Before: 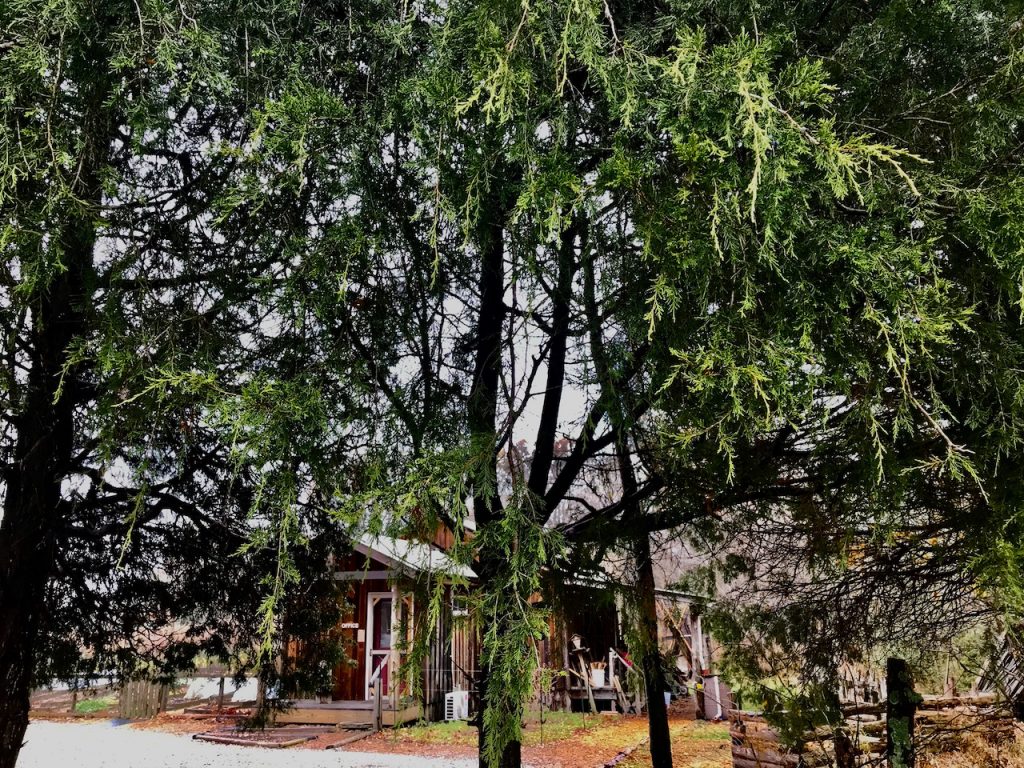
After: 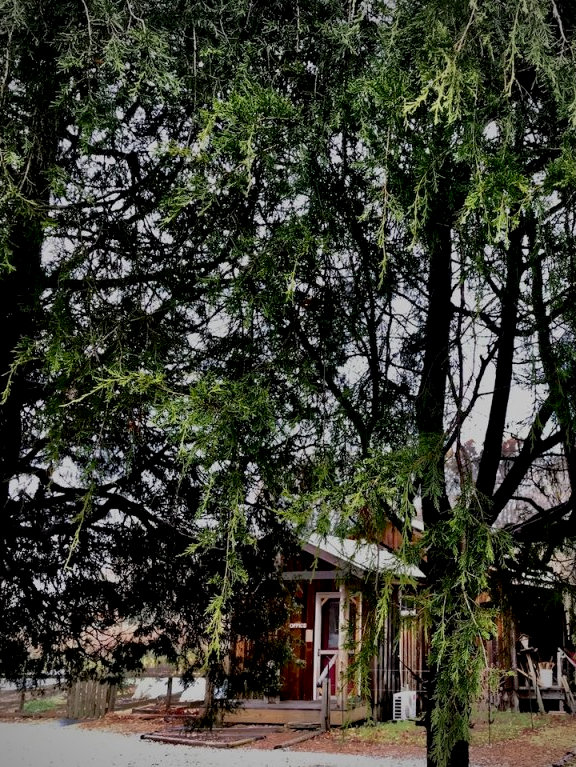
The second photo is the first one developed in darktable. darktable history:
exposure: black level correction 0.006, exposure -0.226 EV, compensate highlight preservation false
vignetting: unbound false
crop: left 5.114%, right 38.589%
